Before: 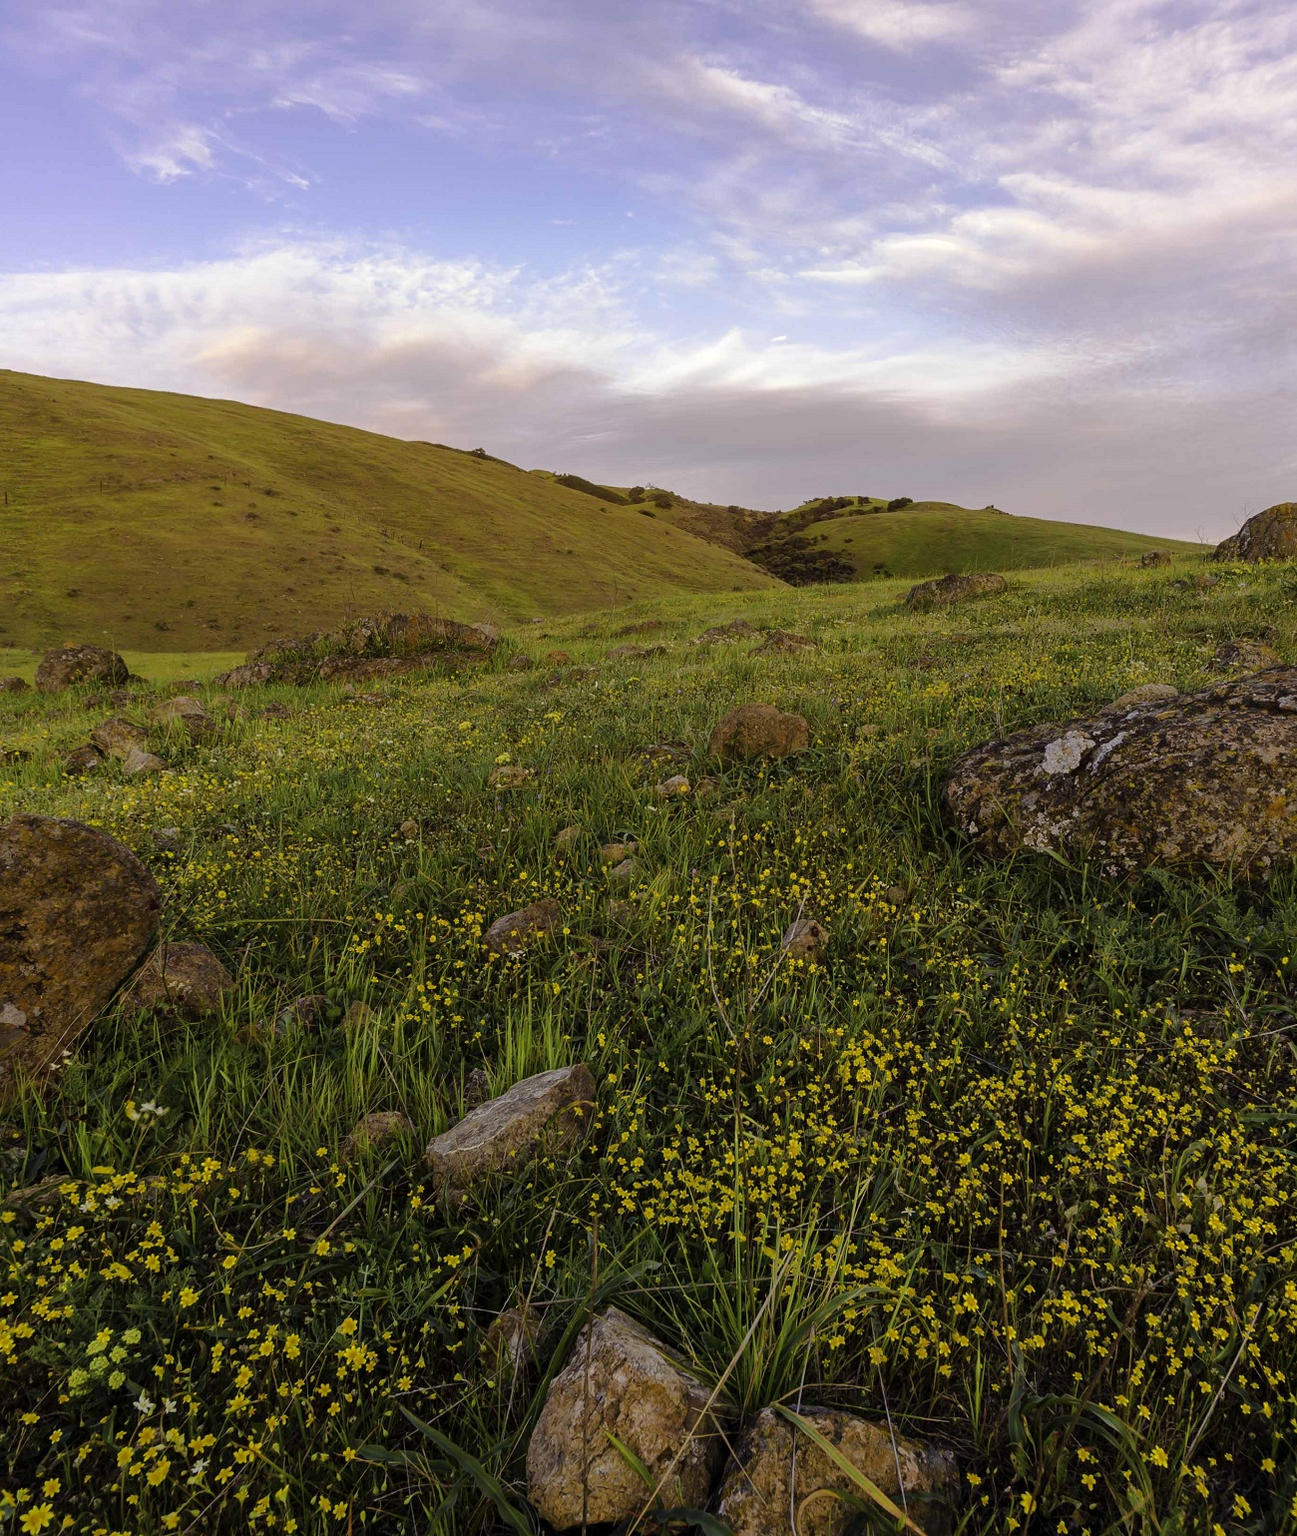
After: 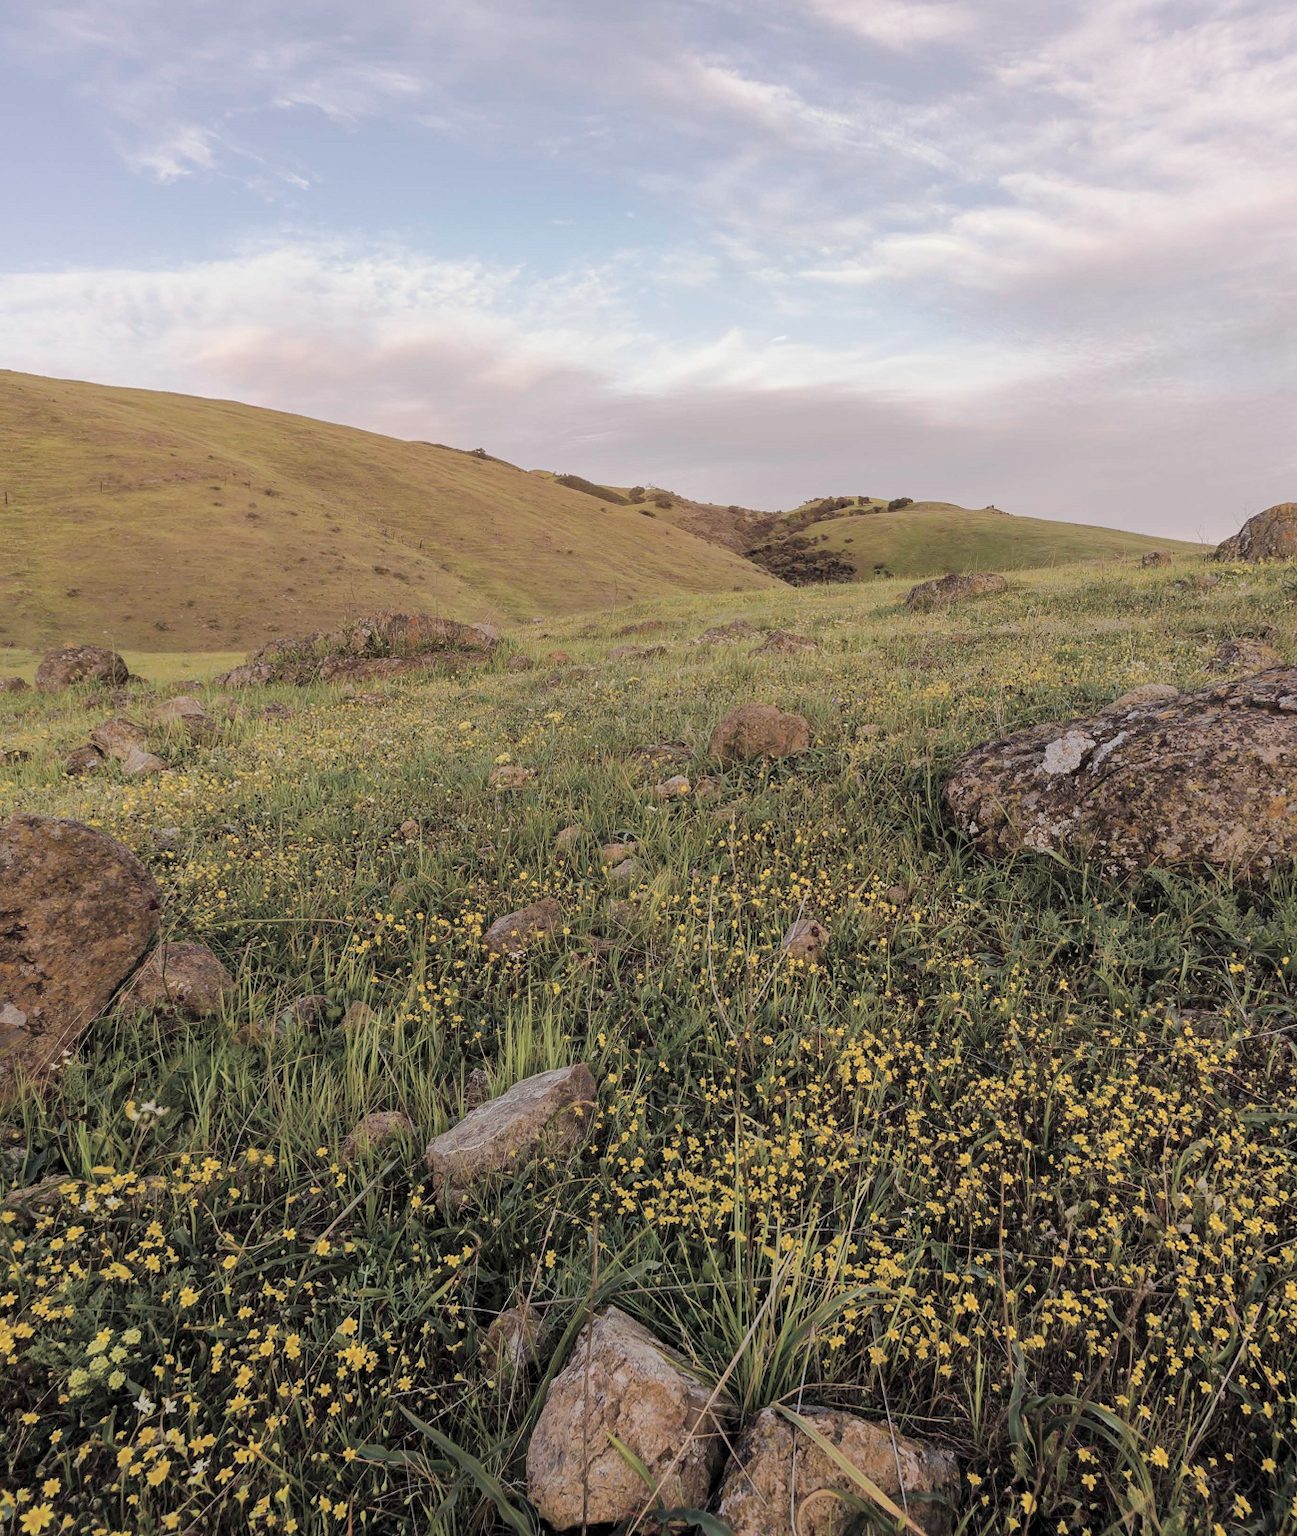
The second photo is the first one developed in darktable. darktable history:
exposure: exposure -0.242 EV, compensate highlight preservation false
contrast brightness saturation: brightness 0.18, saturation -0.5
